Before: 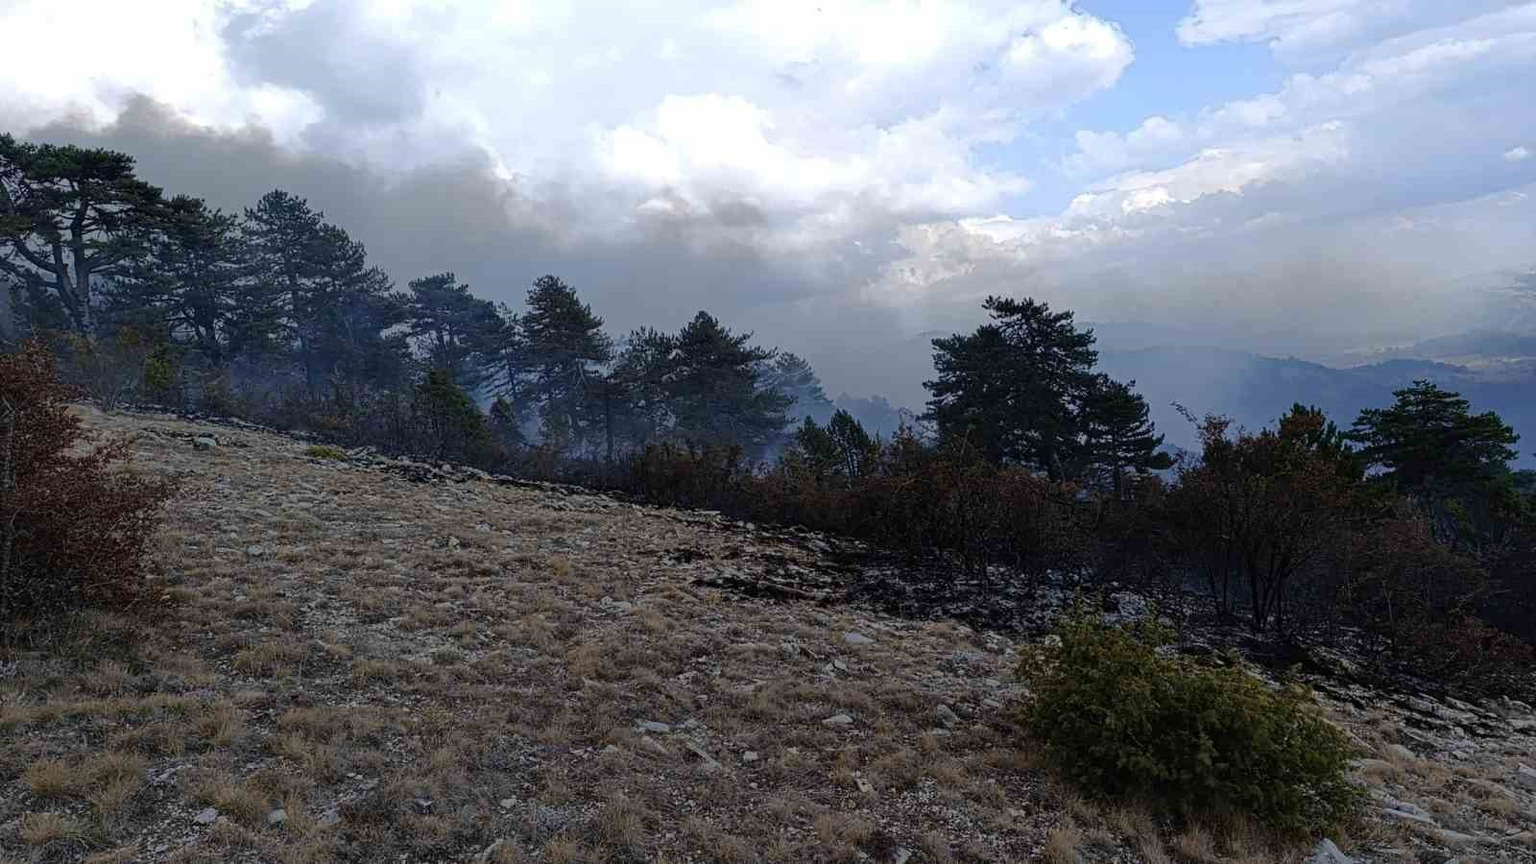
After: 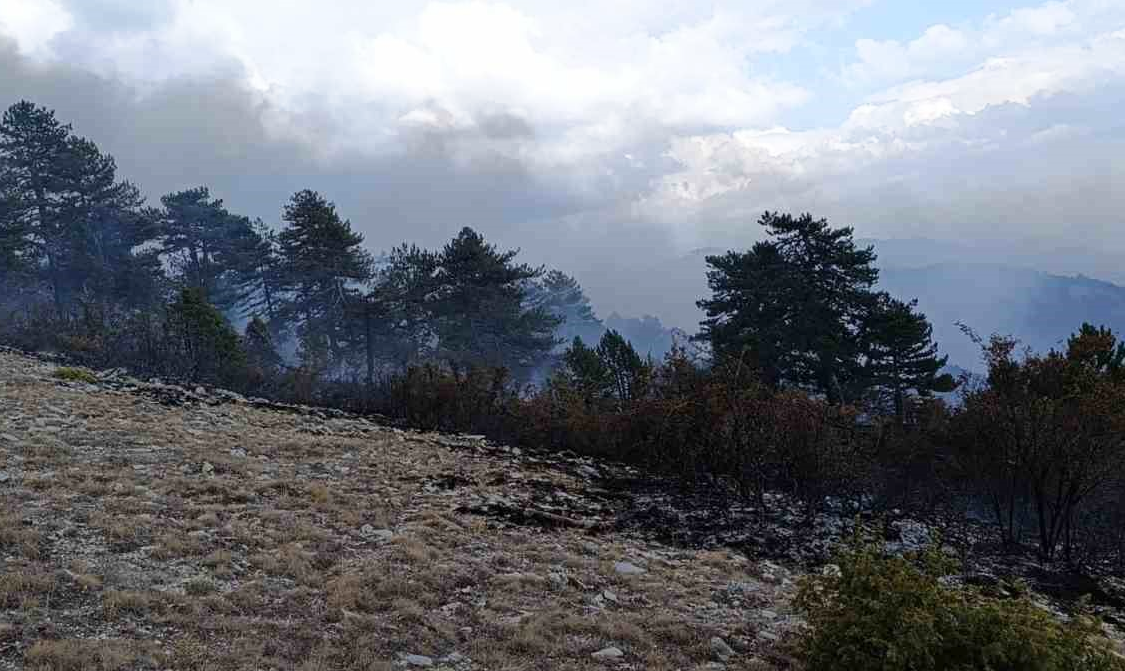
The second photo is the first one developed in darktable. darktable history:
base curve: curves: ch0 [(0, 0) (0.666, 0.806) (1, 1)], preserve colors none
crop and rotate: left 16.58%, top 10.818%, right 13.06%, bottom 14.529%
